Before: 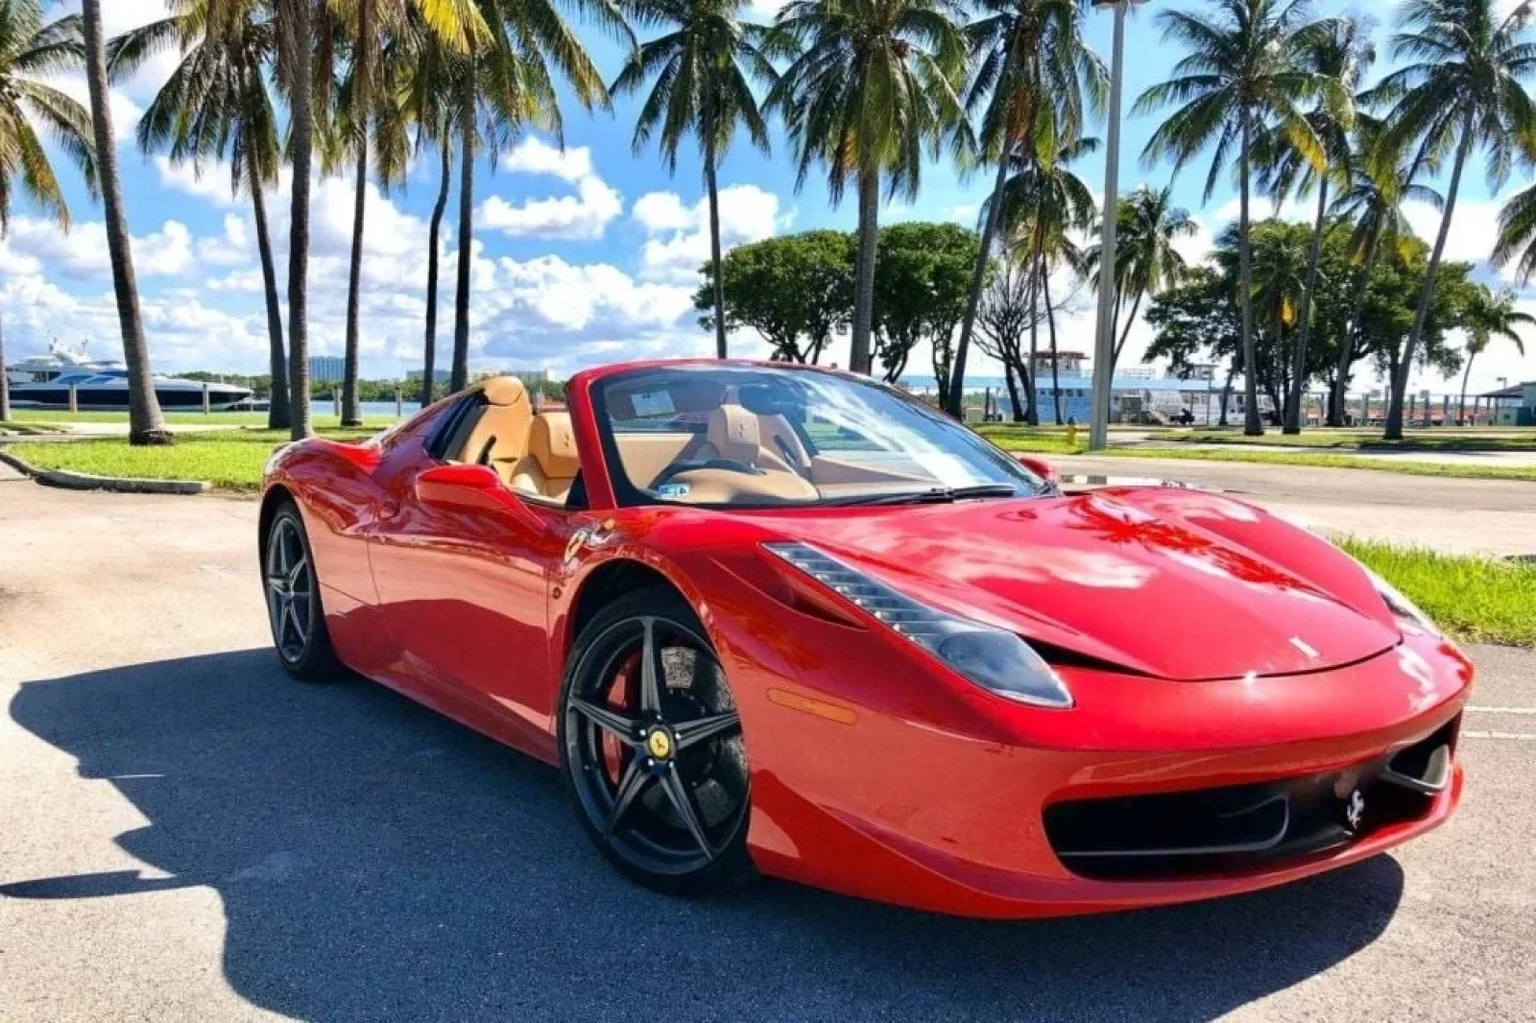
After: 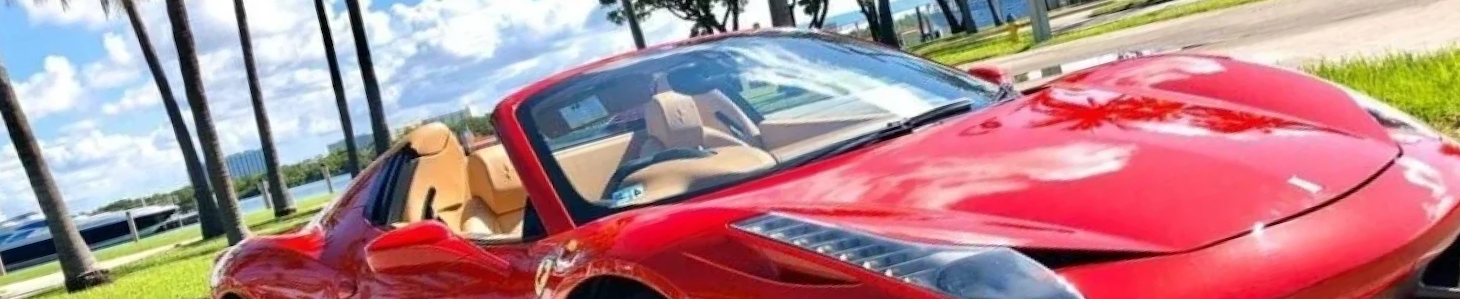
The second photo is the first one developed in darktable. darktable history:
rotate and perspective: rotation -14.8°, crop left 0.1, crop right 0.903, crop top 0.25, crop bottom 0.748
crop and rotate: top 23.84%, bottom 34.294%
